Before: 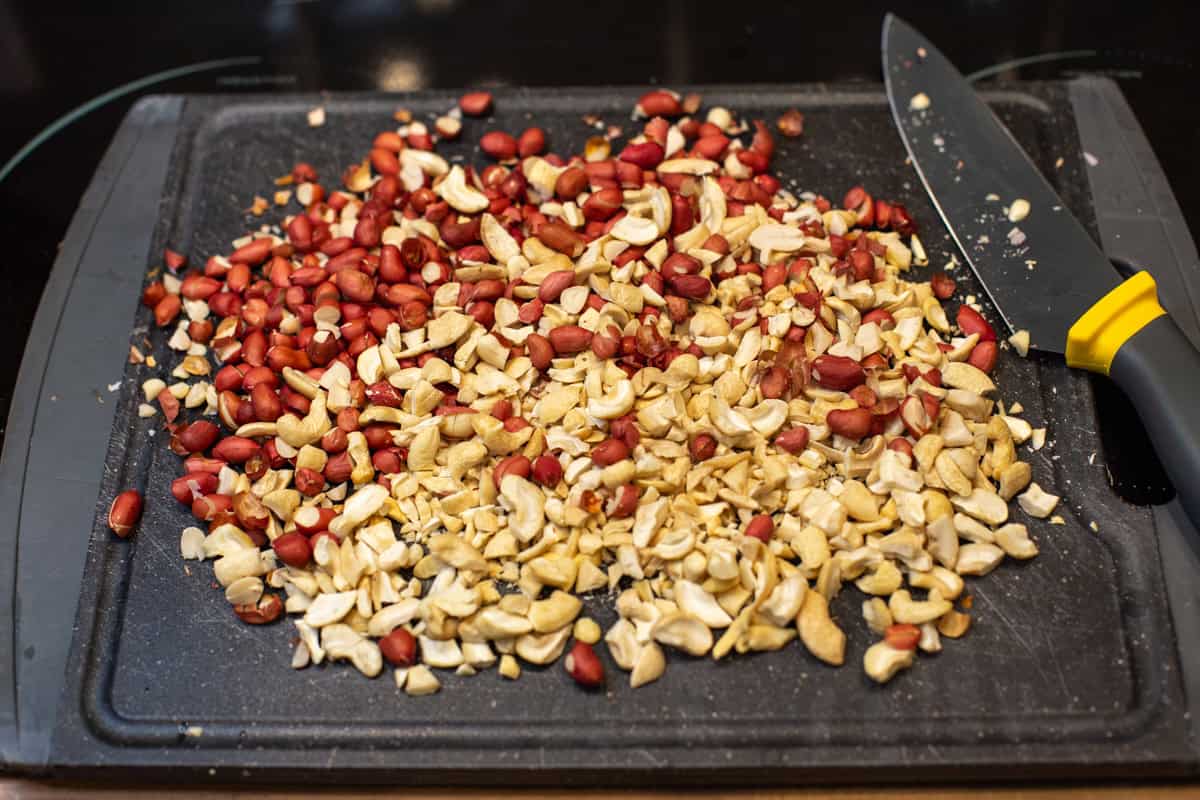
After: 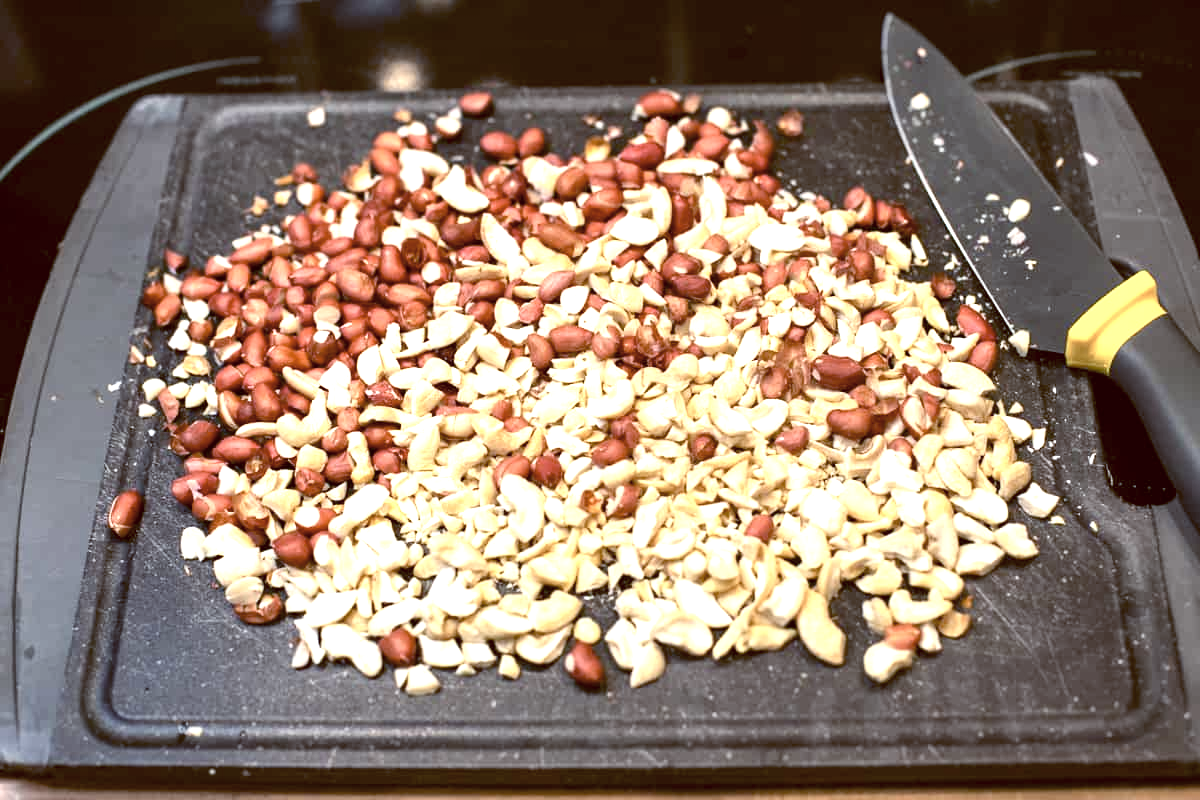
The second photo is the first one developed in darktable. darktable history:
contrast brightness saturation: contrast 0.1, saturation -0.36
exposure: black level correction 0, exposure 1.2 EV, compensate exposure bias true, compensate highlight preservation false
color balance: lift [1, 1.015, 1.004, 0.985], gamma [1, 0.958, 0.971, 1.042], gain [1, 0.956, 0.977, 1.044]
